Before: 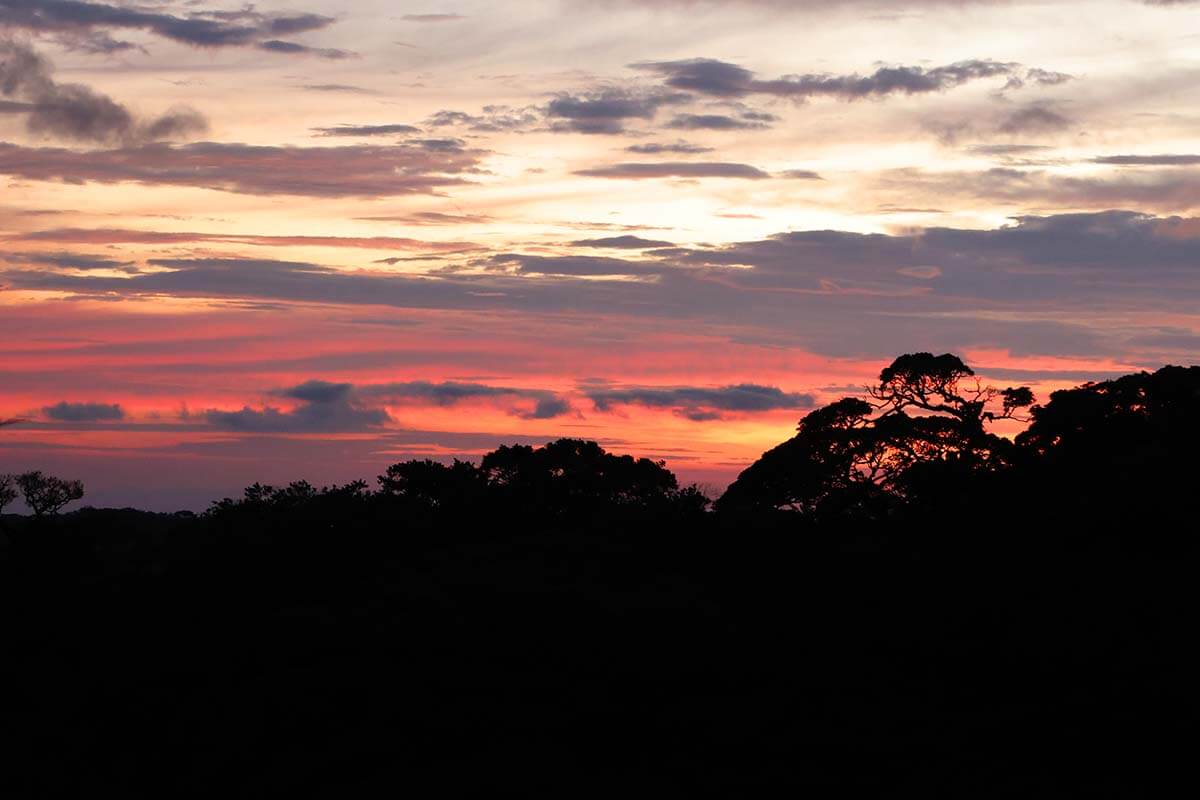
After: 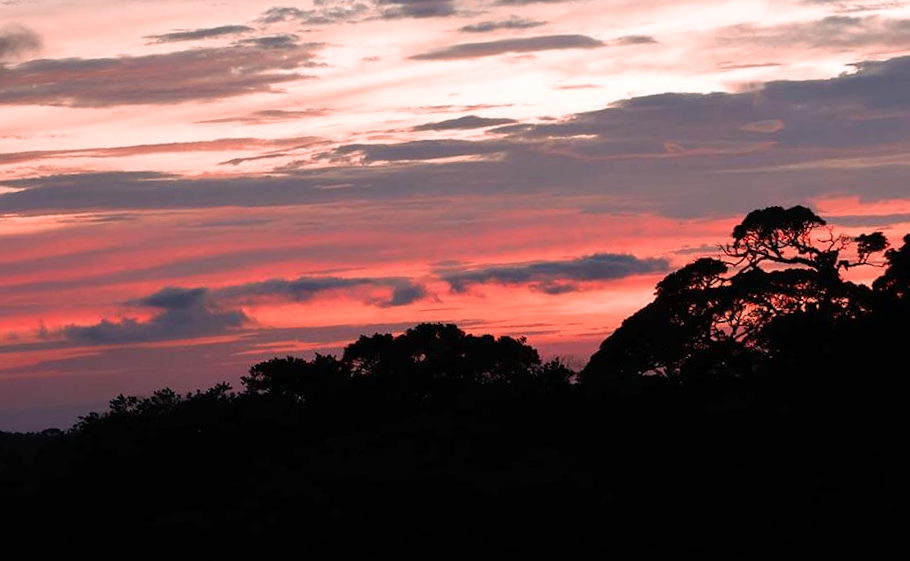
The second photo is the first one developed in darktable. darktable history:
crop and rotate: left 10.071%, top 10.071%, right 10.02%, bottom 10.02%
rotate and perspective: rotation -5°, crop left 0.05, crop right 0.952, crop top 0.11, crop bottom 0.89
color zones: curves: ch2 [(0, 0.5) (0.084, 0.497) (0.323, 0.335) (0.4, 0.497) (1, 0.5)], process mode strong
